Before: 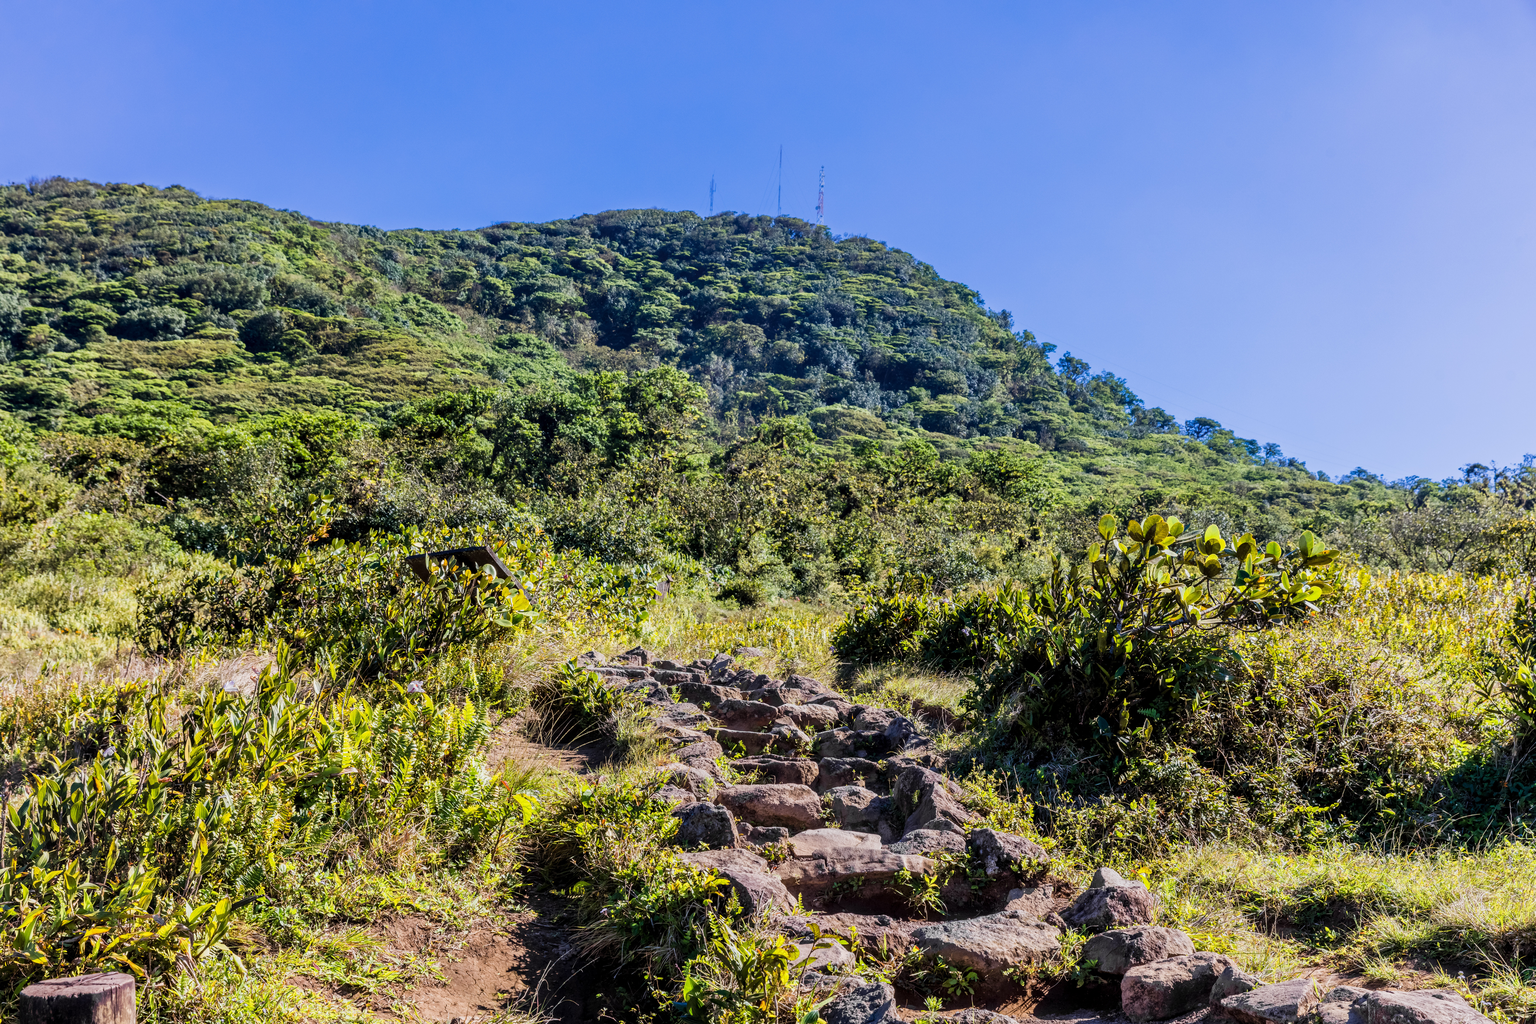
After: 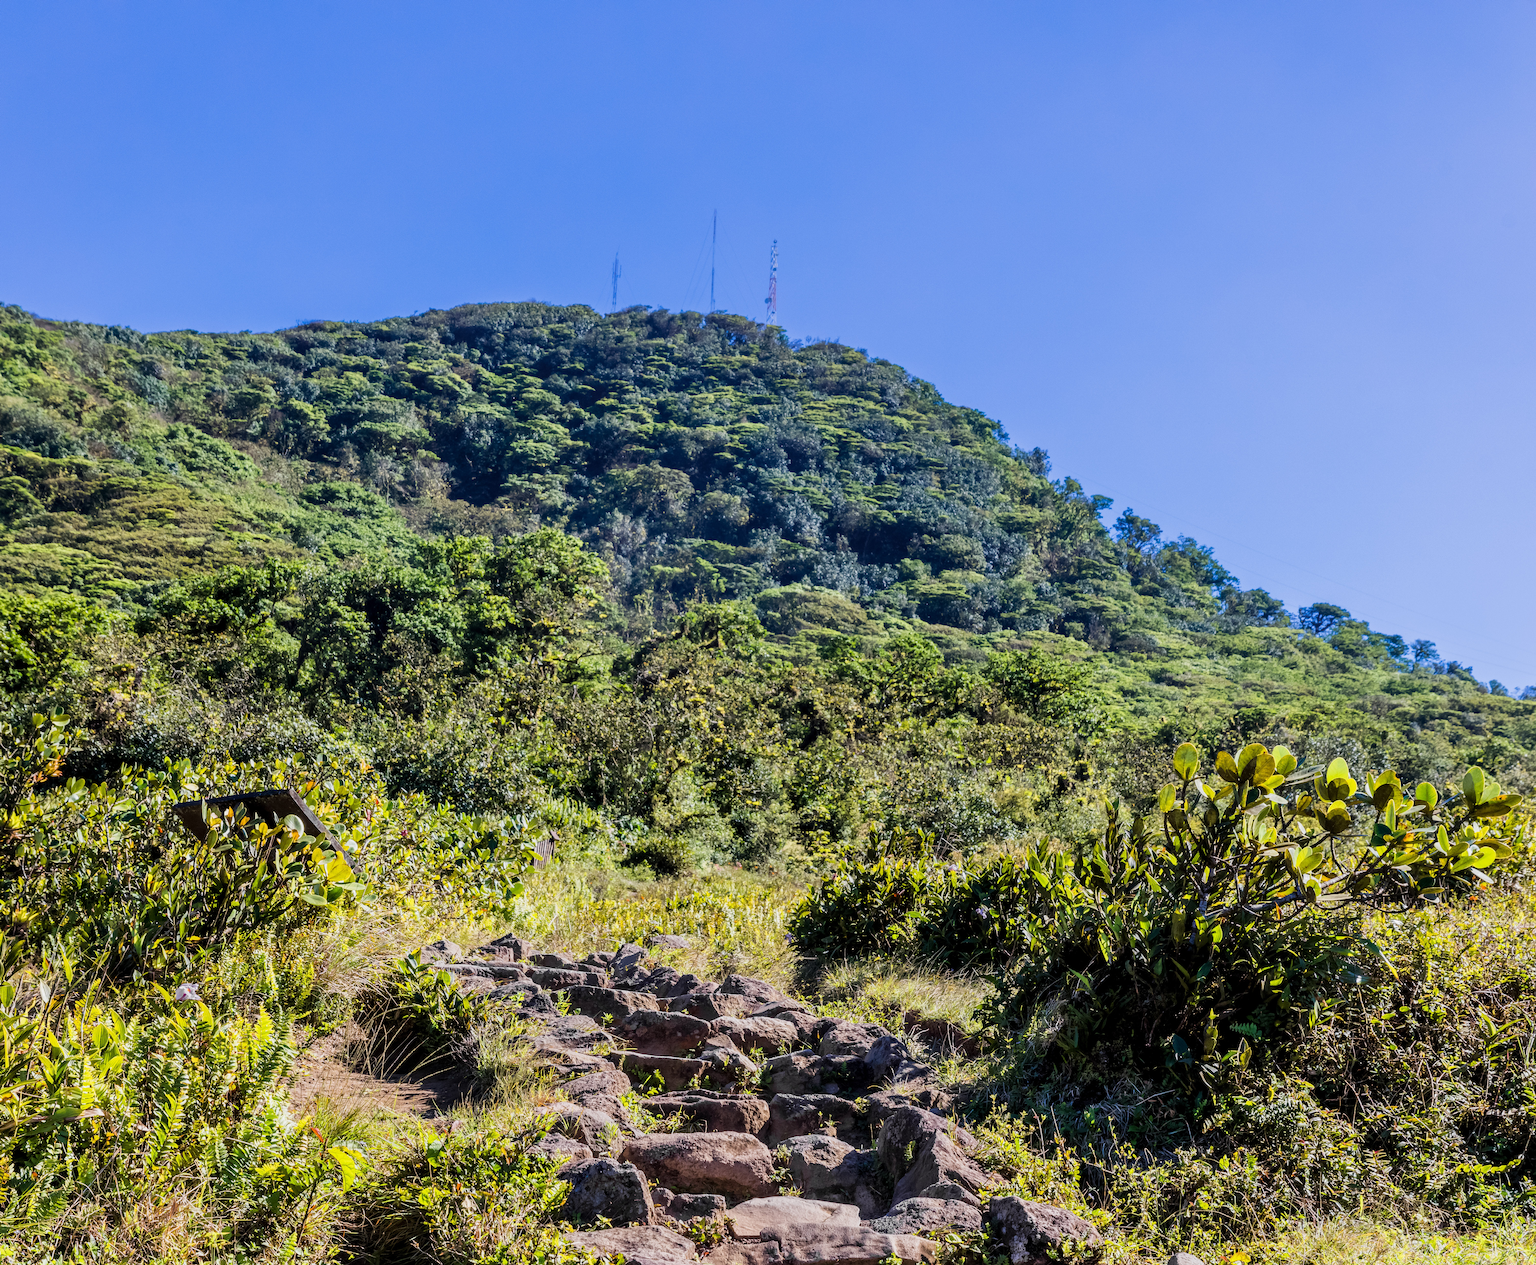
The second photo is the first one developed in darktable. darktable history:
crop: left 18.625%, right 12.116%, bottom 14.427%
